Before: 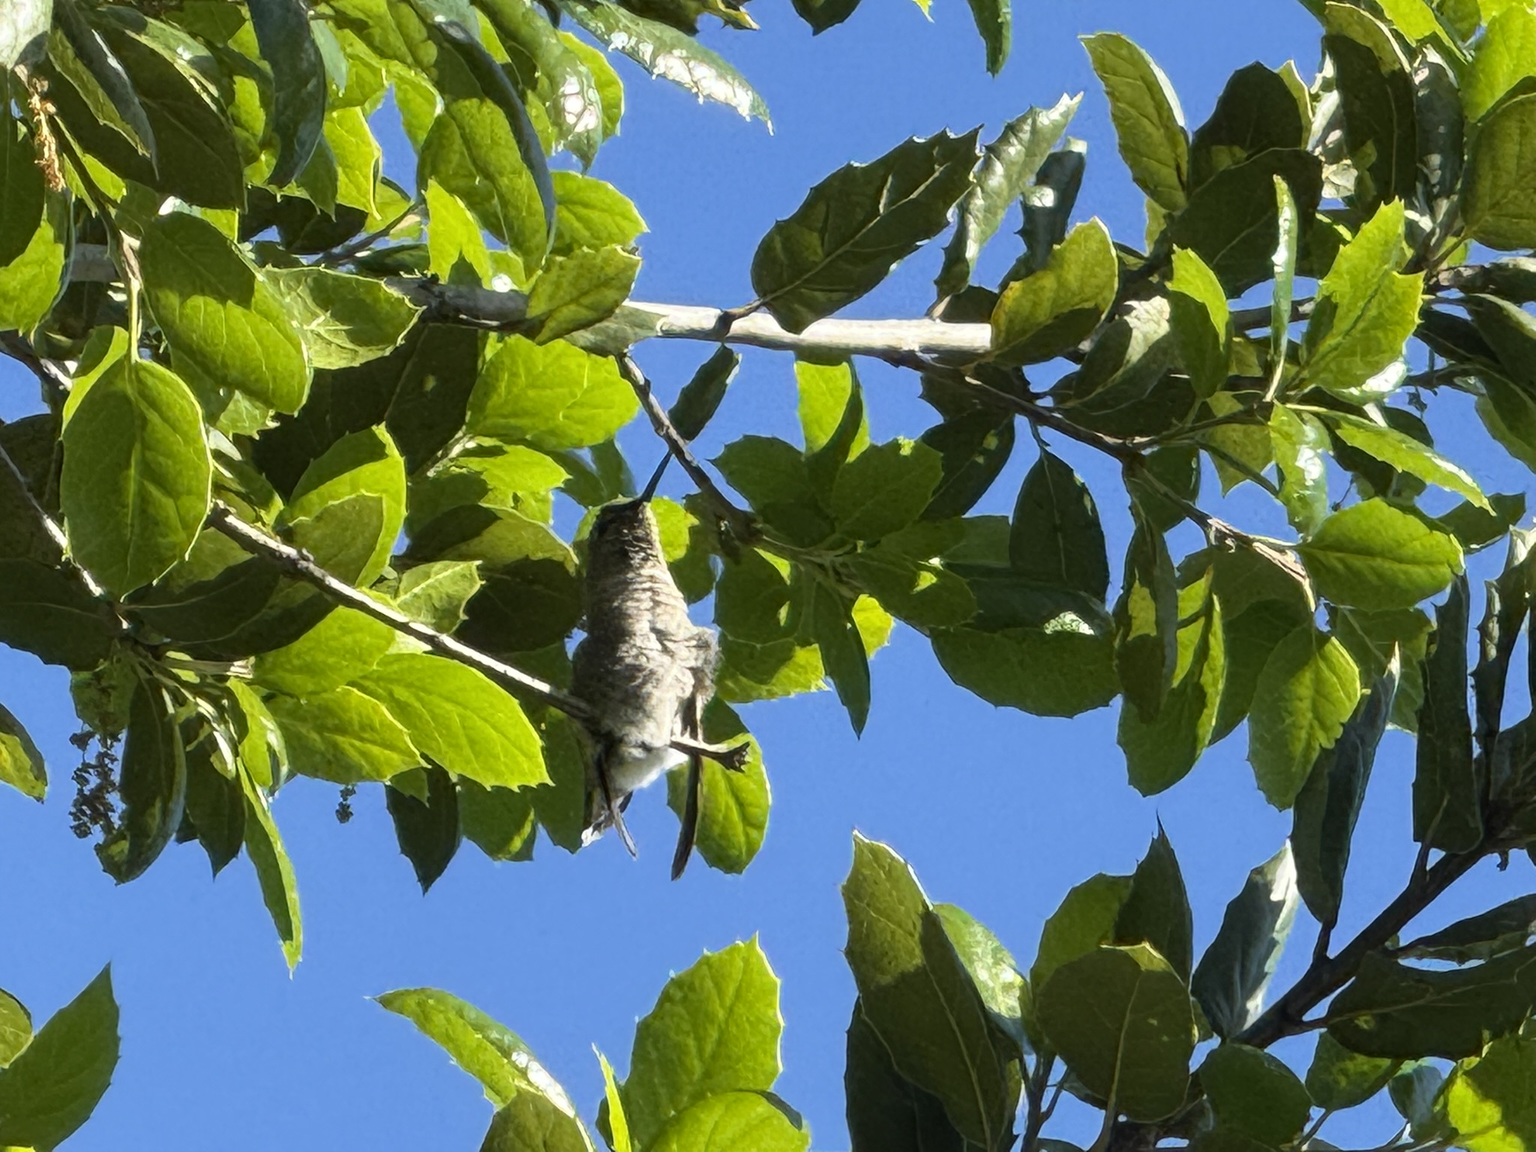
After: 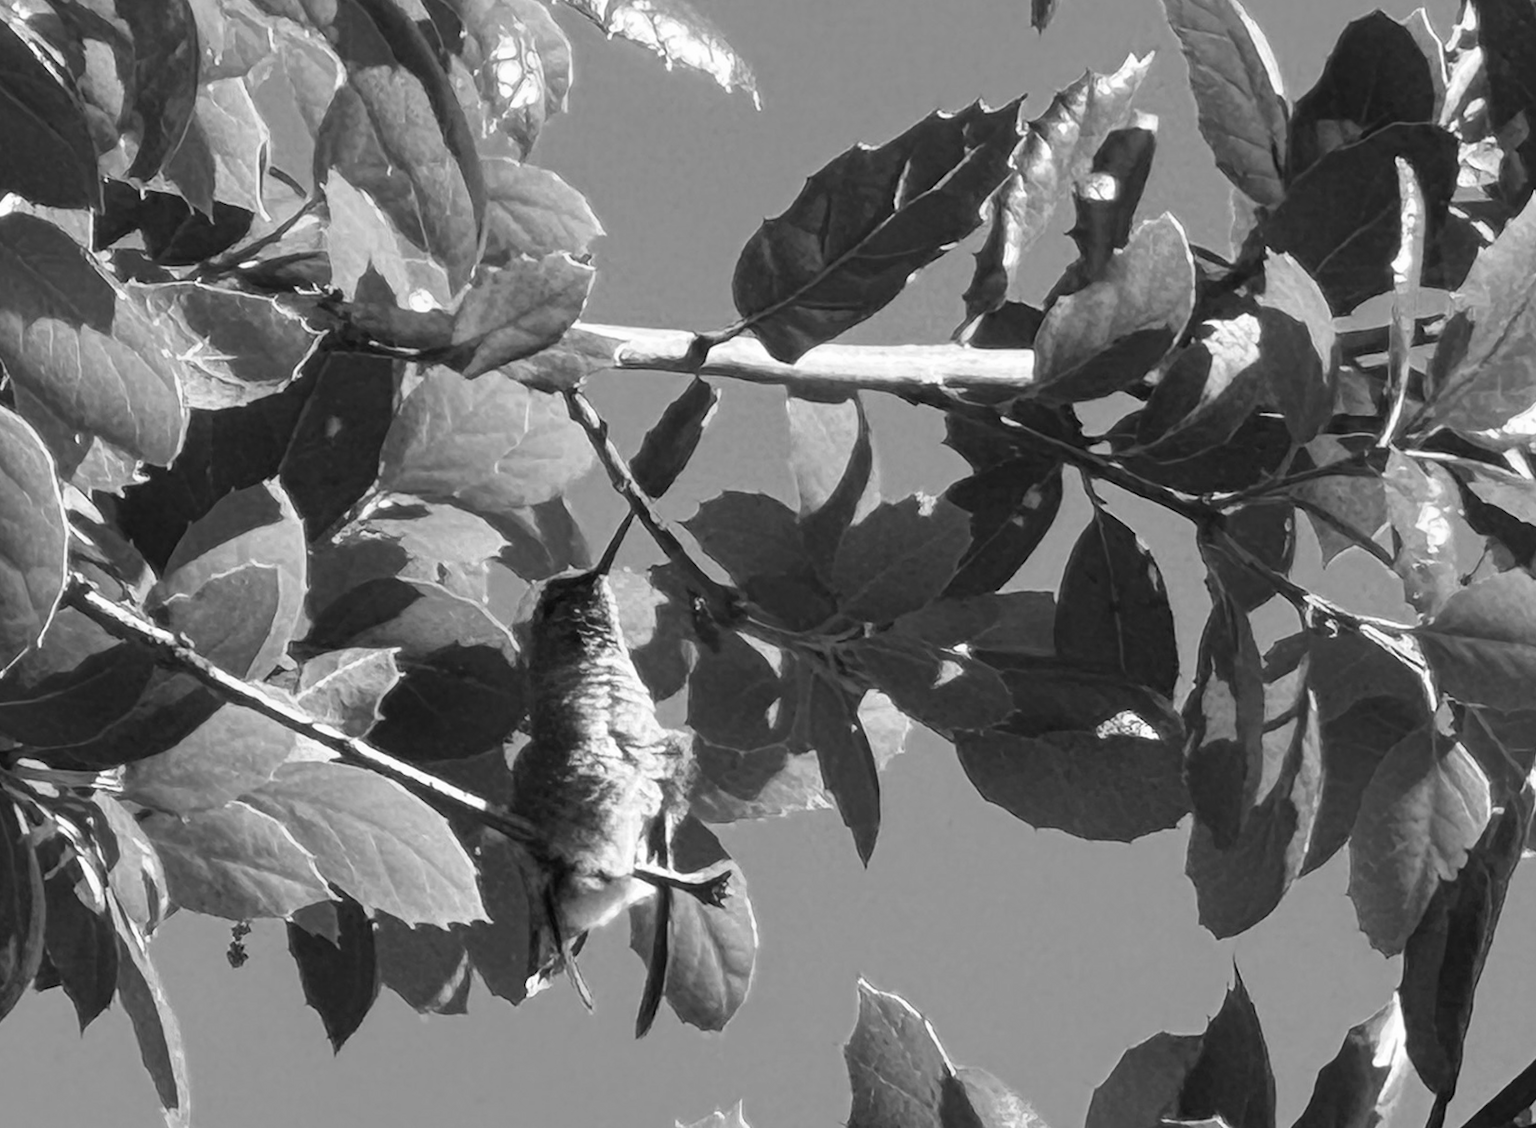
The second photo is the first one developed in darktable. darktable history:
rotate and perspective: lens shift (vertical) 0.048, lens shift (horizontal) -0.024, automatic cropping off
monochrome: on, module defaults
crop and rotate: left 10.77%, top 5.1%, right 10.41%, bottom 16.76%
